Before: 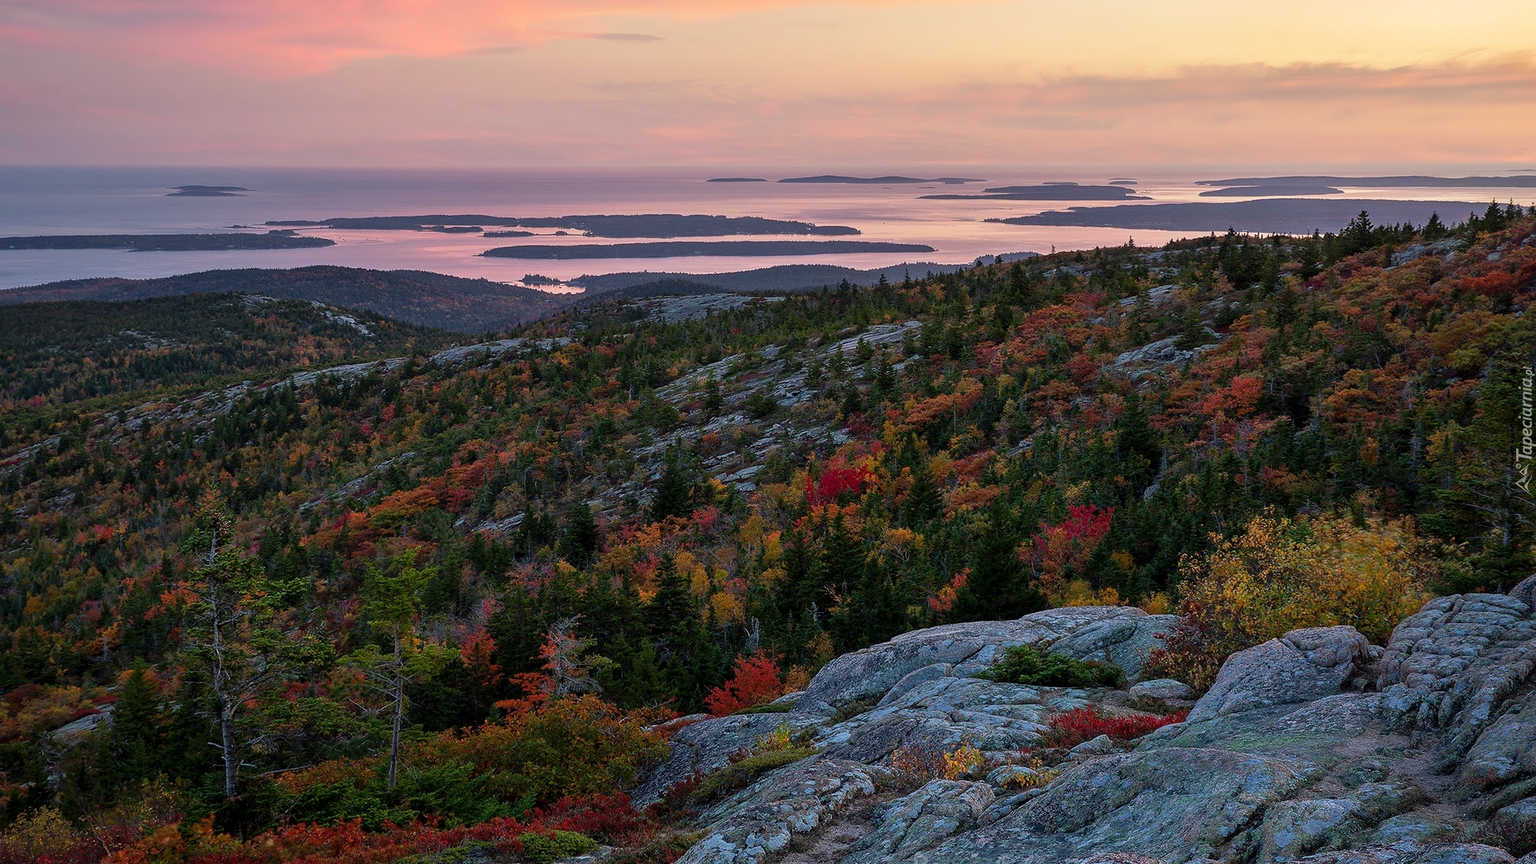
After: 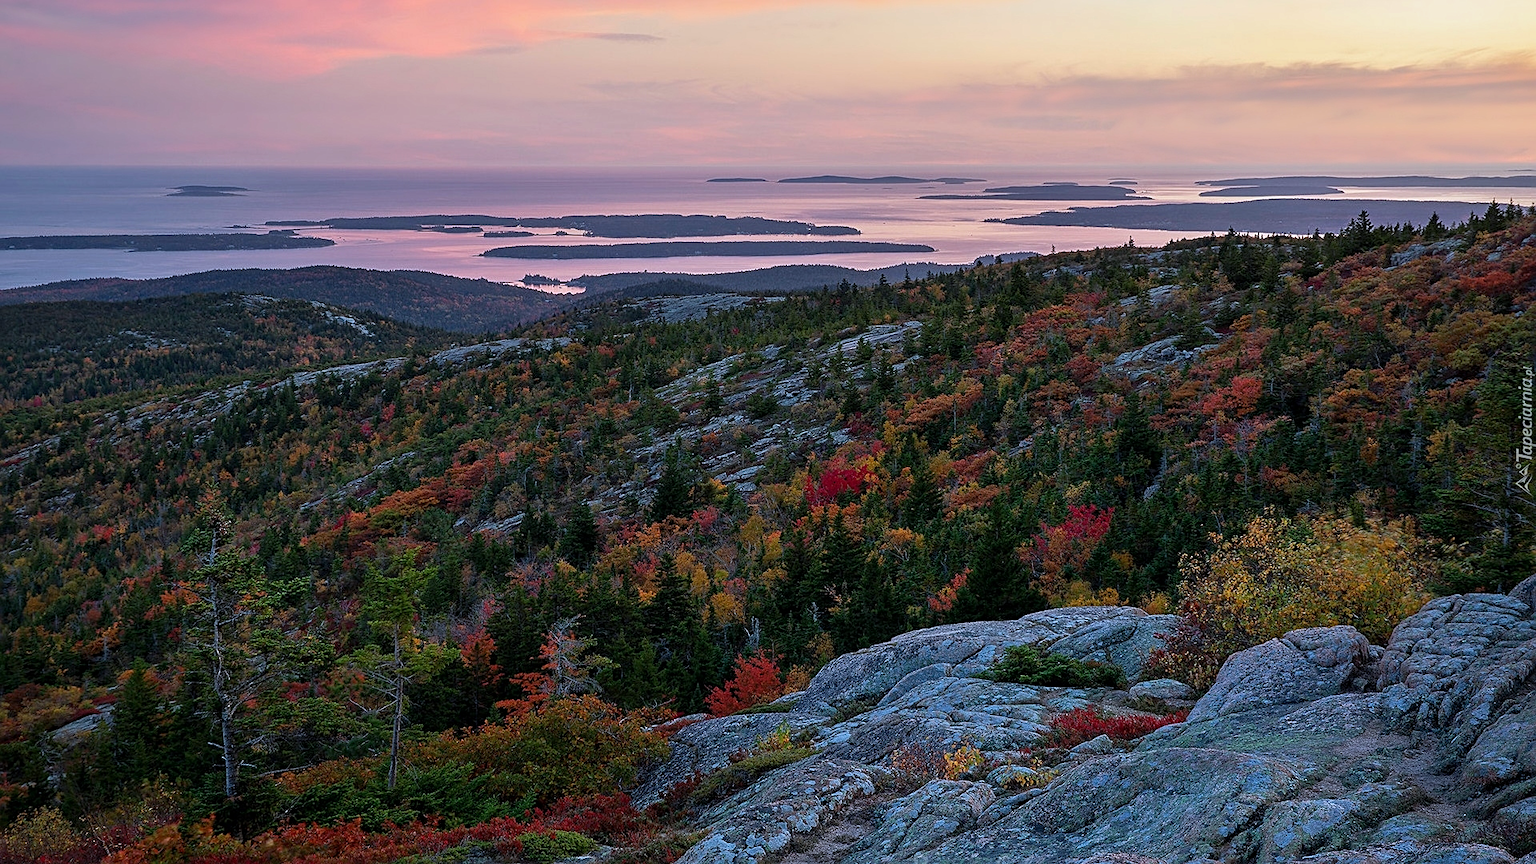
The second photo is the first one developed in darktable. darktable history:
sharpen: radius 2.167, amount 0.381, threshold 0
color calibration: x 0.367, y 0.376, temperature 4372.25 K
color zones: curves: ch1 [(0, 0.513) (0.143, 0.524) (0.286, 0.511) (0.429, 0.506) (0.571, 0.503) (0.714, 0.503) (0.857, 0.508) (1, 0.513)]
